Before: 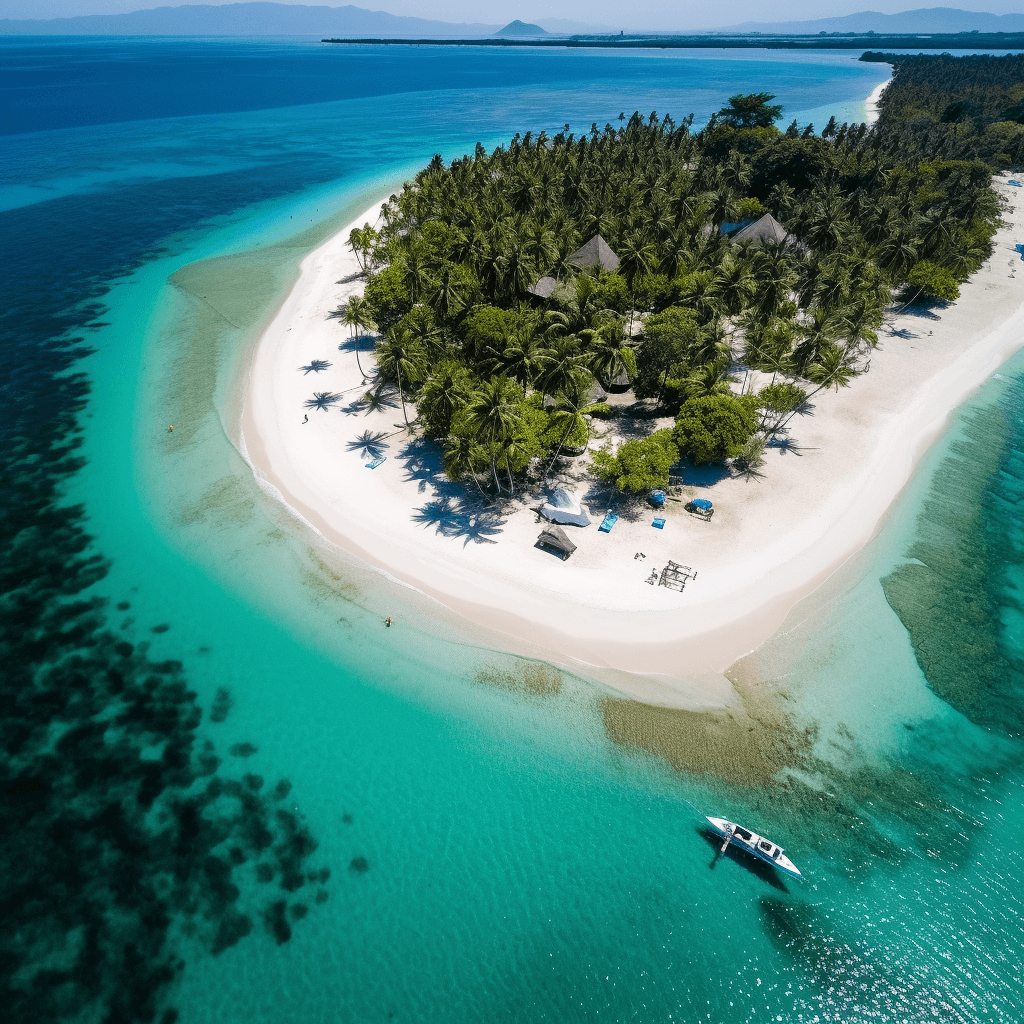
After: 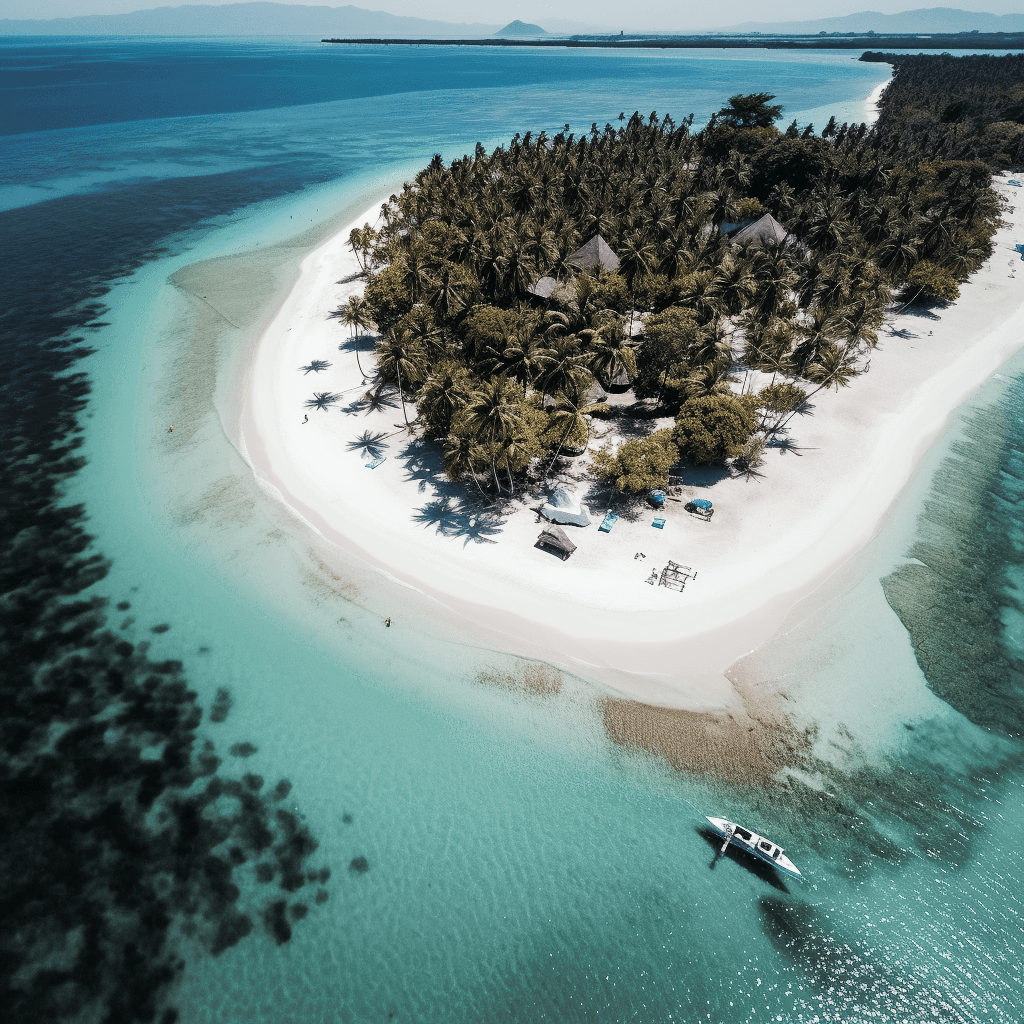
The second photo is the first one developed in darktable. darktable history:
tone curve: curves: ch0 [(0, 0) (0.003, 0.005) (0.011, 0.011) (0.025, 0.022) (0.044, 0.035) (0.069, 0.051) (0.1, 0.073) (0.136, 0.106) (0.177, 0.147) (0.224, 0.195) (0.277, 0.253) (0.335, 0.315) (0.399, 0.388) (0.468, 0.488) (0.543, 0.586) (0.623, 0.685) (0.709, 0.764) (0.801, 0.838) (0.898, 0.908) (1, 1)], preserve colors none
color look up table: target L [94.72, 90.9, 85.82, 86.88, 78.56, 64.62, 62.89, 56.91, 45.89, 24.51, 200.35, 72.23, 68.08, 66.91, 65.26, 56.33, 55.69, 42.1, 44.58, 41.24, 35, 29.63, 22.29, 18.65, 2.658, 90.46, 78.85, 72.62, 52.43, 51.33, 53.66, 52.32, 43.49, 39.23, 33.5, 41.02, 30.01, 16.33, 12.11, 1.4, 92.96, 93.34, 77.65, 76.09, 67.21, 58.97, 56.57, 42.19, 12.53], target a [-2.583, 3.279, -7.78, -15.11, -6.185, -16.27, -17.68, -2.413, -9.024, -7.818, 0, 18.56, 28.97, 12.1, 9.288, 44.94, 36.32, 51.71, 24.75, 21.69, 46, 12.97, 37.44, 30.81, 9.924, 6.677, 3.708, 30.58, 54.93, 54.31, 28.79, -8.803, 21.53, 9.085, 41.83, -1.129, 40.24, 30.08, 22.93, 4.528, -7.736, -17.31, -20.04, -21.55, -20.73, -17.42, -5.956, -2.988, -2.797], target b [7.929, 36.95, 26.85, 9.411, 10.19, 19.93, 1.573, 23.13, 5.015, 11.84, 0, 35.4, 15.69, 20.1, 2.249, 10.84, 31.14, 7.486, 9.834, 25.13, 36.04, 17.11, 13.15, 23.09, 3.521, -0.464, -12.1, -16.65, -20.47, -9.271, -9.295, -34.81, -27.77, -47.99, -10.94, -27.48, -49.56, -23.79, -44.23, -19.27, -1.134, -3.129, -15.38, -6.613, -28.11, -9.595, -14.47, -1.536, -6.539], num patches 49
